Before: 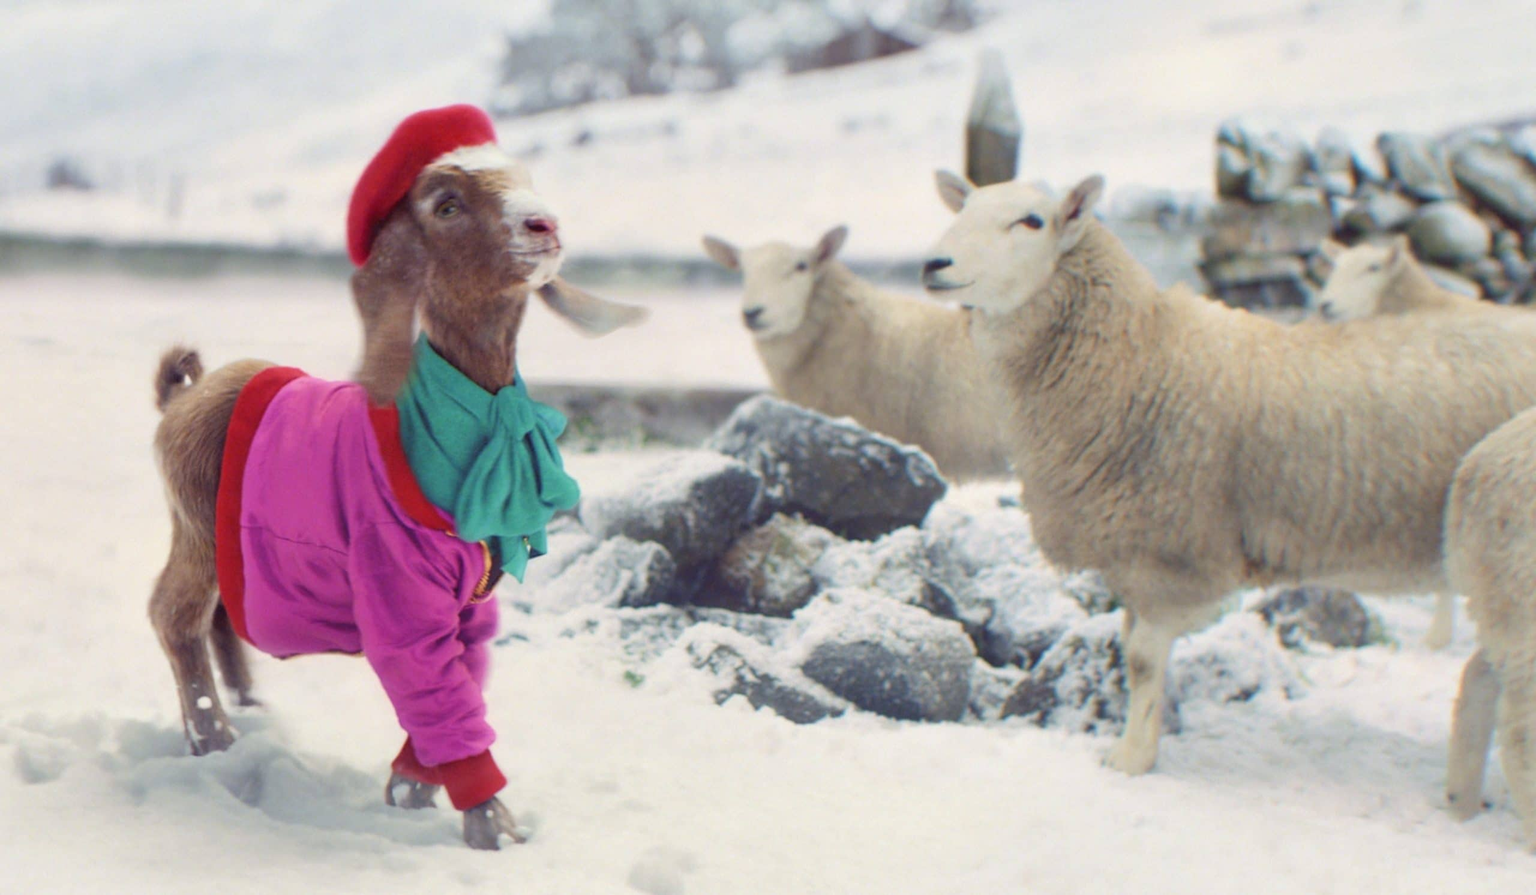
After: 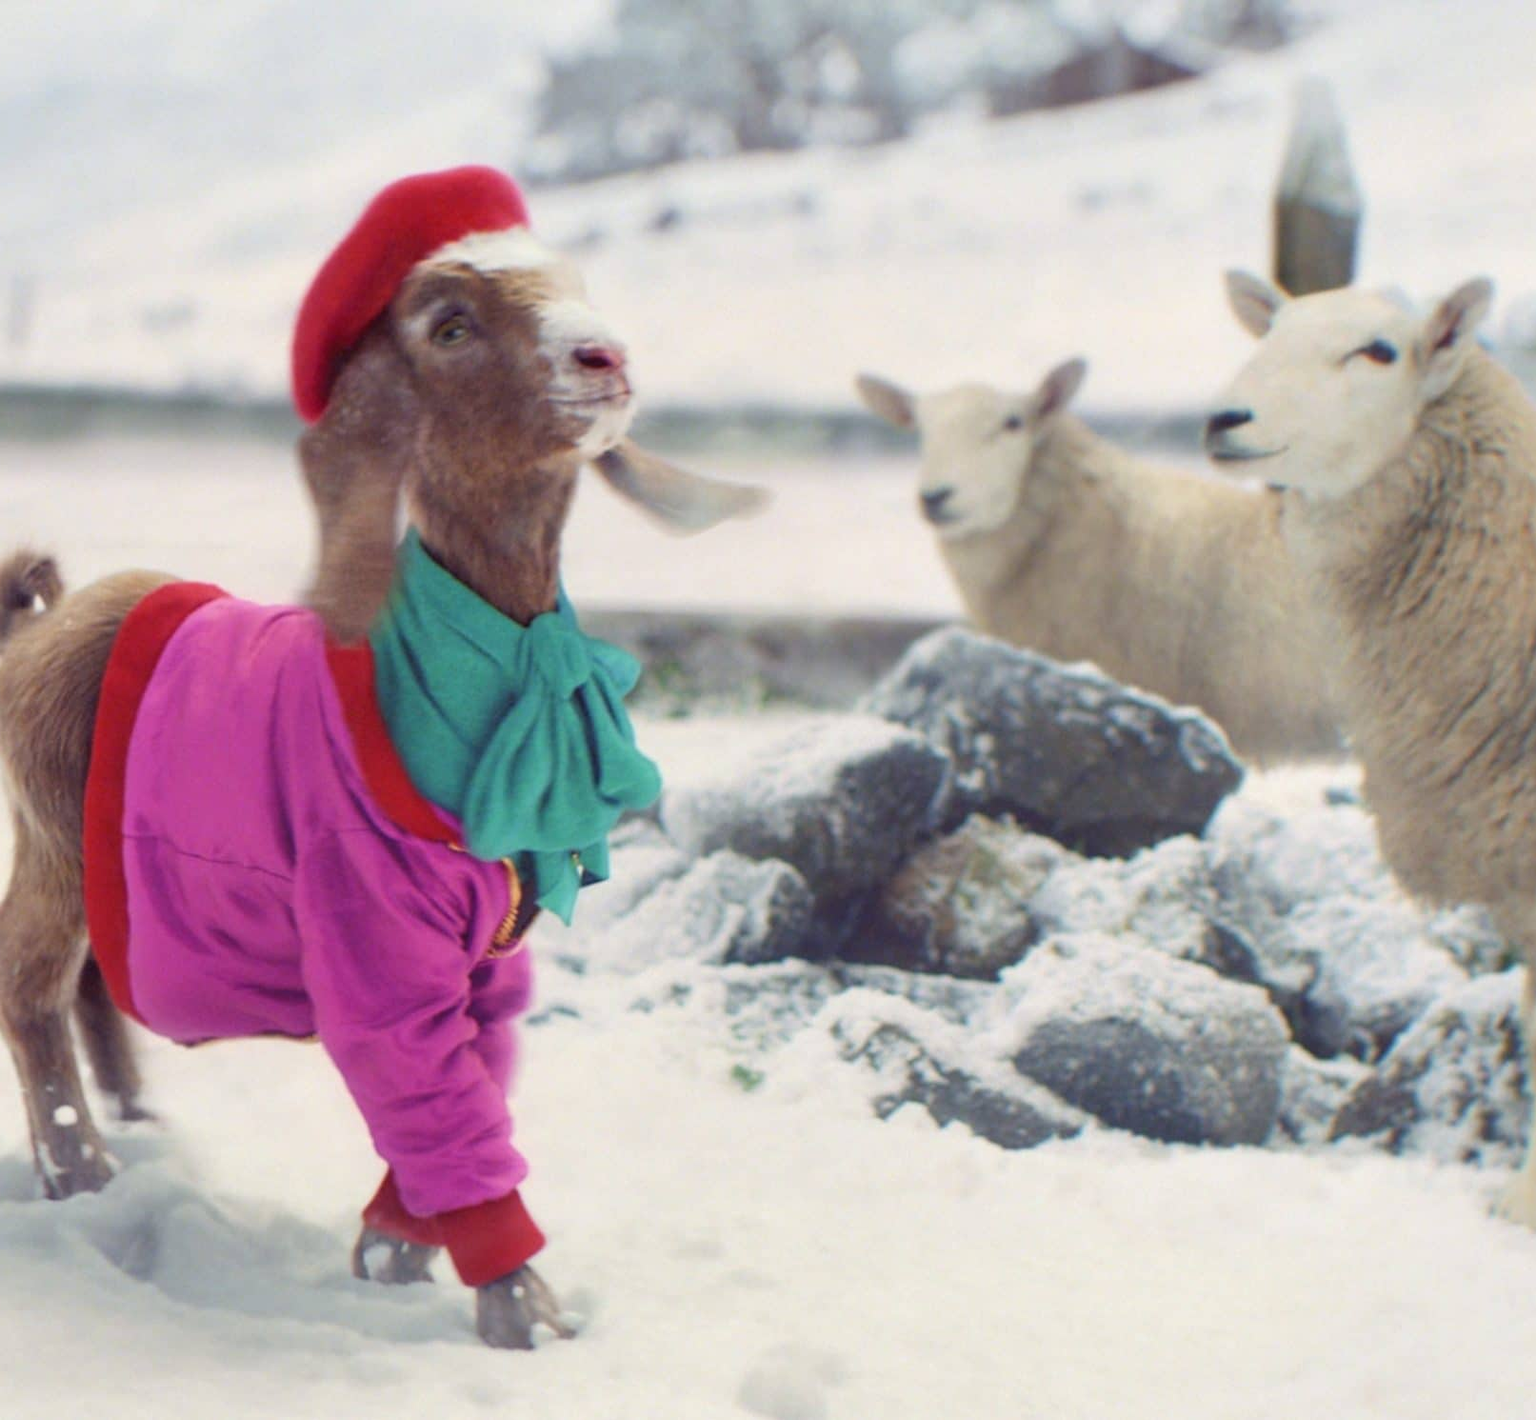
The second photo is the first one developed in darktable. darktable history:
crop: left 10.659%, right 26.32%
